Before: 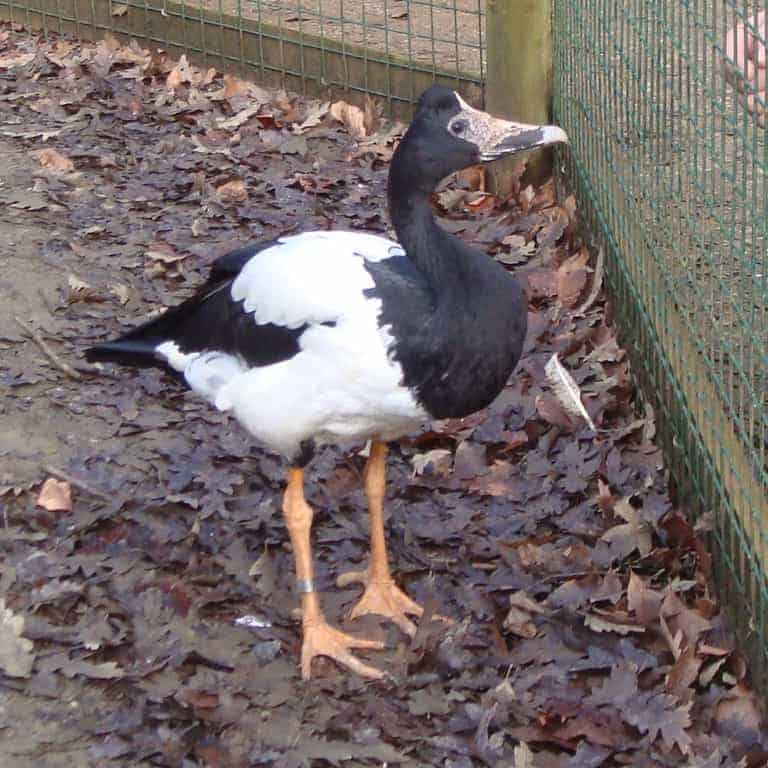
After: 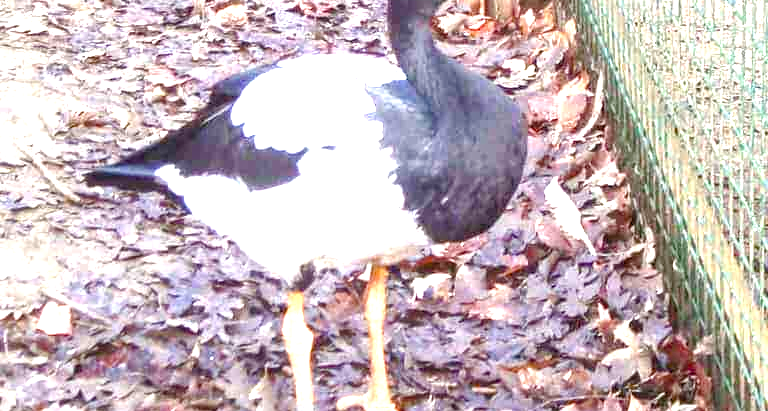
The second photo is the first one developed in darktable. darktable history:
exposure: exposure 2 EV, compensate highlight preservation false
crop and rotate: top 23.043%, bottom 23.437%
local contrast: detail 130%
color balance rgb: perceptual saturation grading › global saturation 20%, perceptual saturation grading › highlights -25%, perceptual saturation grading › shadows 50%
tone equalizer: on, module defaults
